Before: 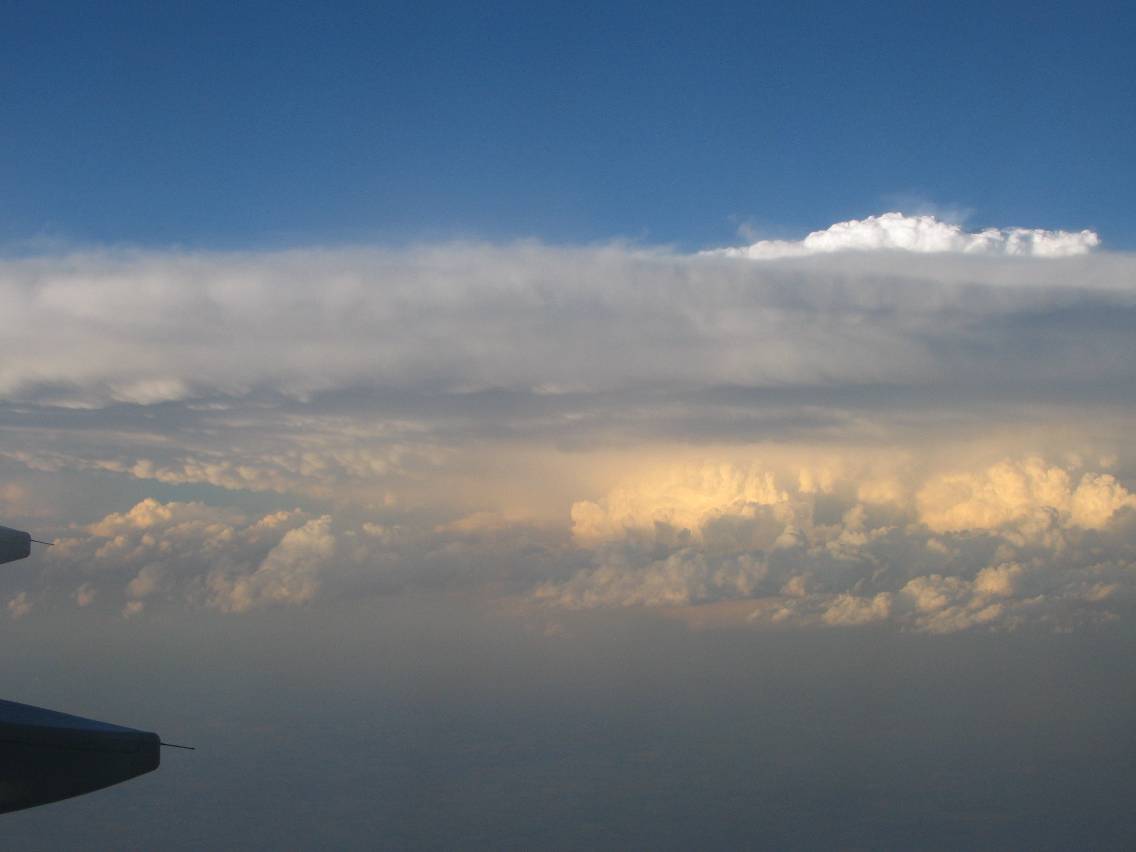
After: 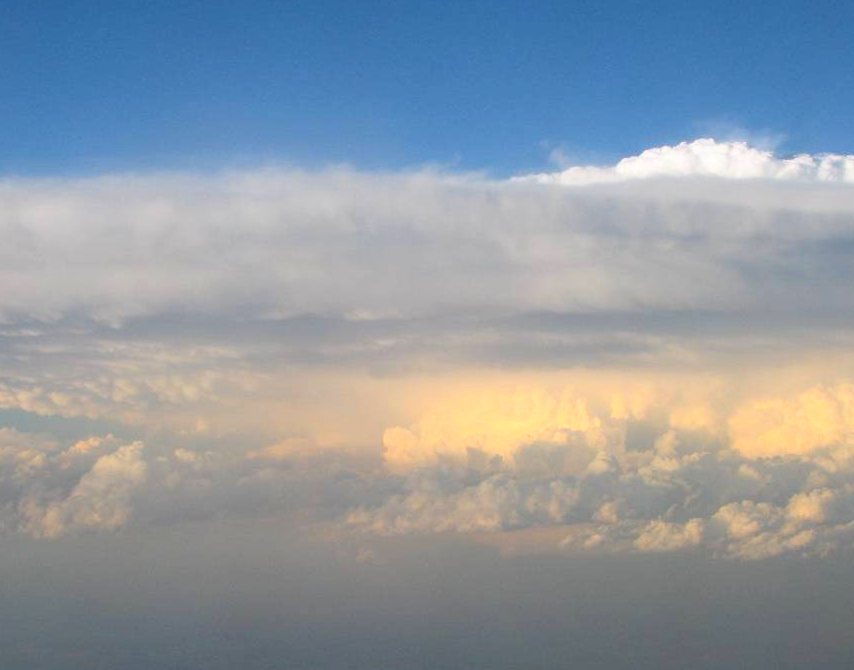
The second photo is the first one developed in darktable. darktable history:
contrast brightness saturation: contrast 0.197, brightness 0.158, saturation 0.225
crop: left 16.559%, top 8.738%, right 8.211%, bottom 12.558%
